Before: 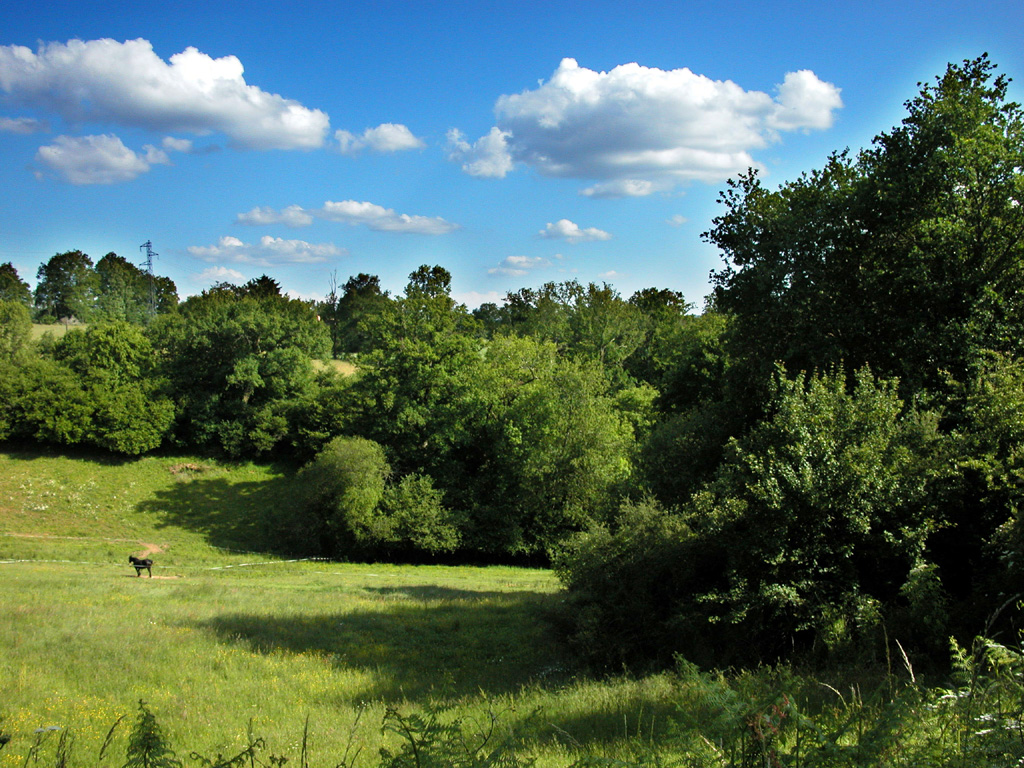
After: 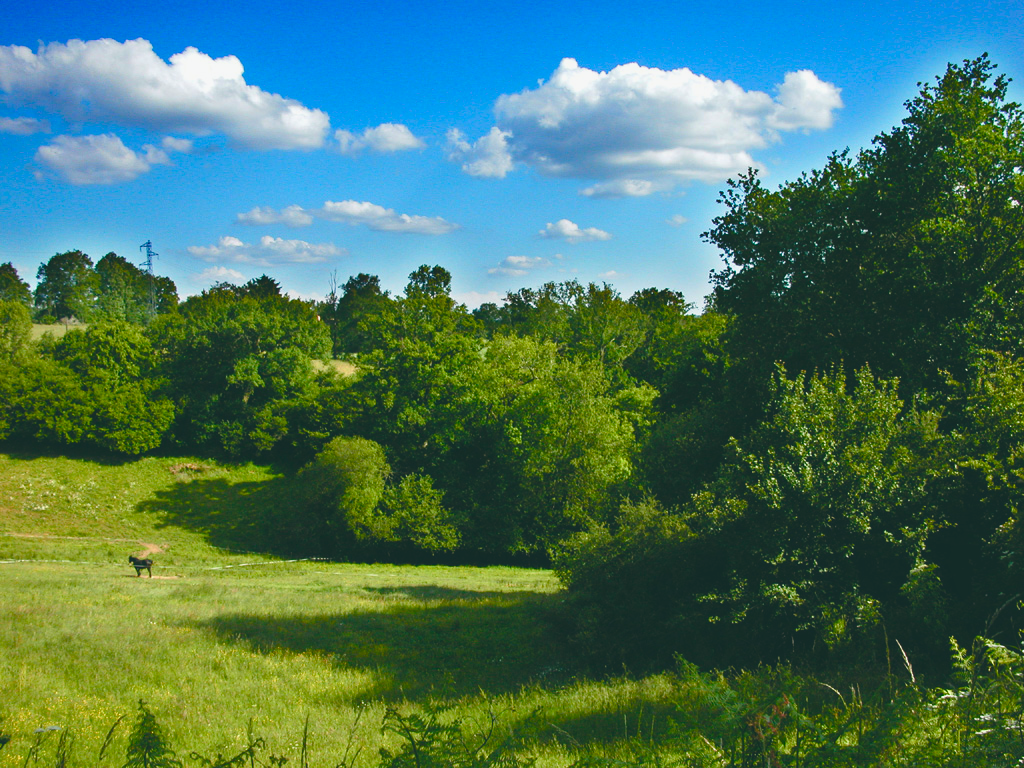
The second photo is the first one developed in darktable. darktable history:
exposure: black level correction -0.026, exposure -0.12 EV, compensate highlight preservation false
color balance rgb: global offset › luminance -0.345%, global offset › chroma 0.109%, global offset › hue 164.82°, perceptual saturation grading › global saturation 20%, perceptual saturation grading › highlights -50.248%, perceptual saturation grading › shadows 30.535%, global vibrance 50.789%
local contrast: mode bilateral grid, contrast 9, coarseness 26, detail 115%, midtone range 0.2
